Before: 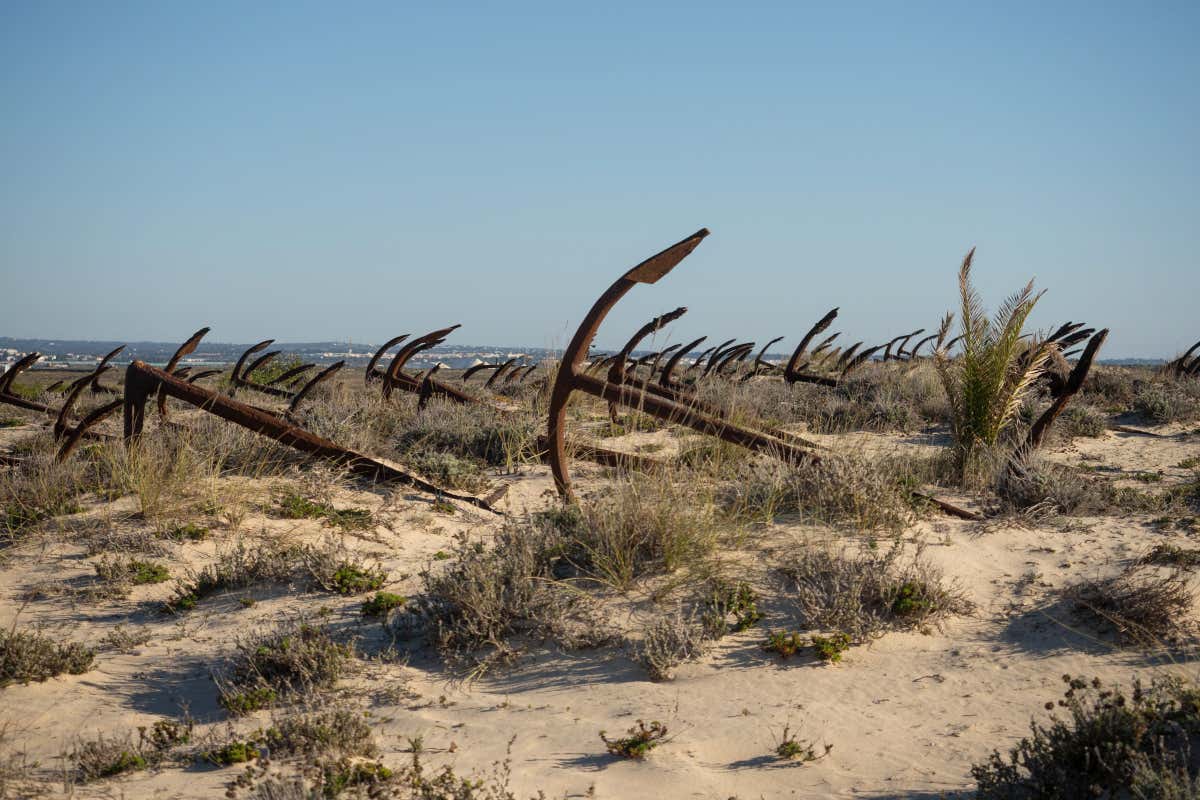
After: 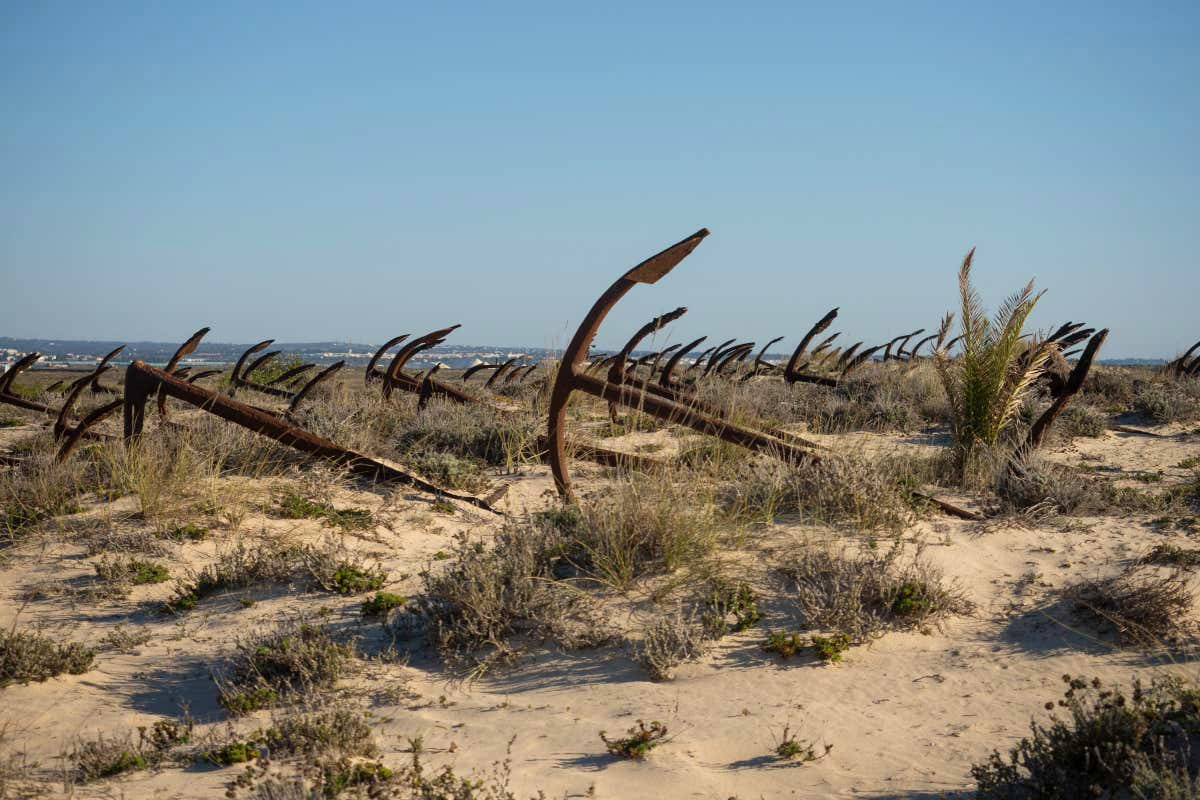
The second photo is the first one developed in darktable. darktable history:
velvia: strength 14.67%
